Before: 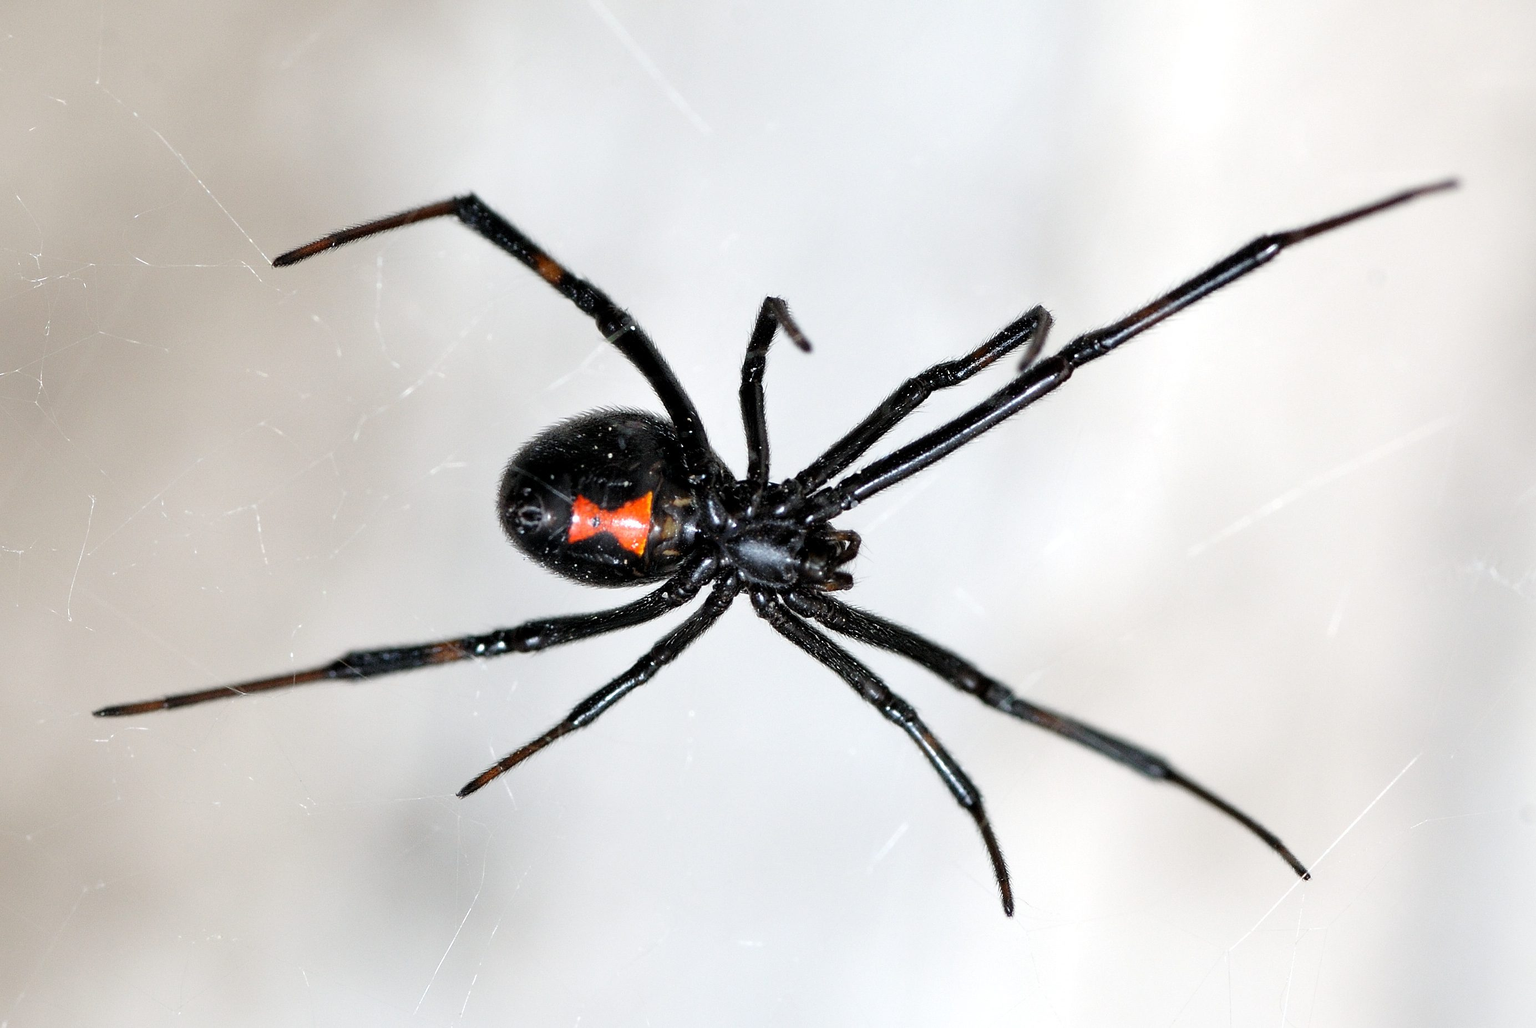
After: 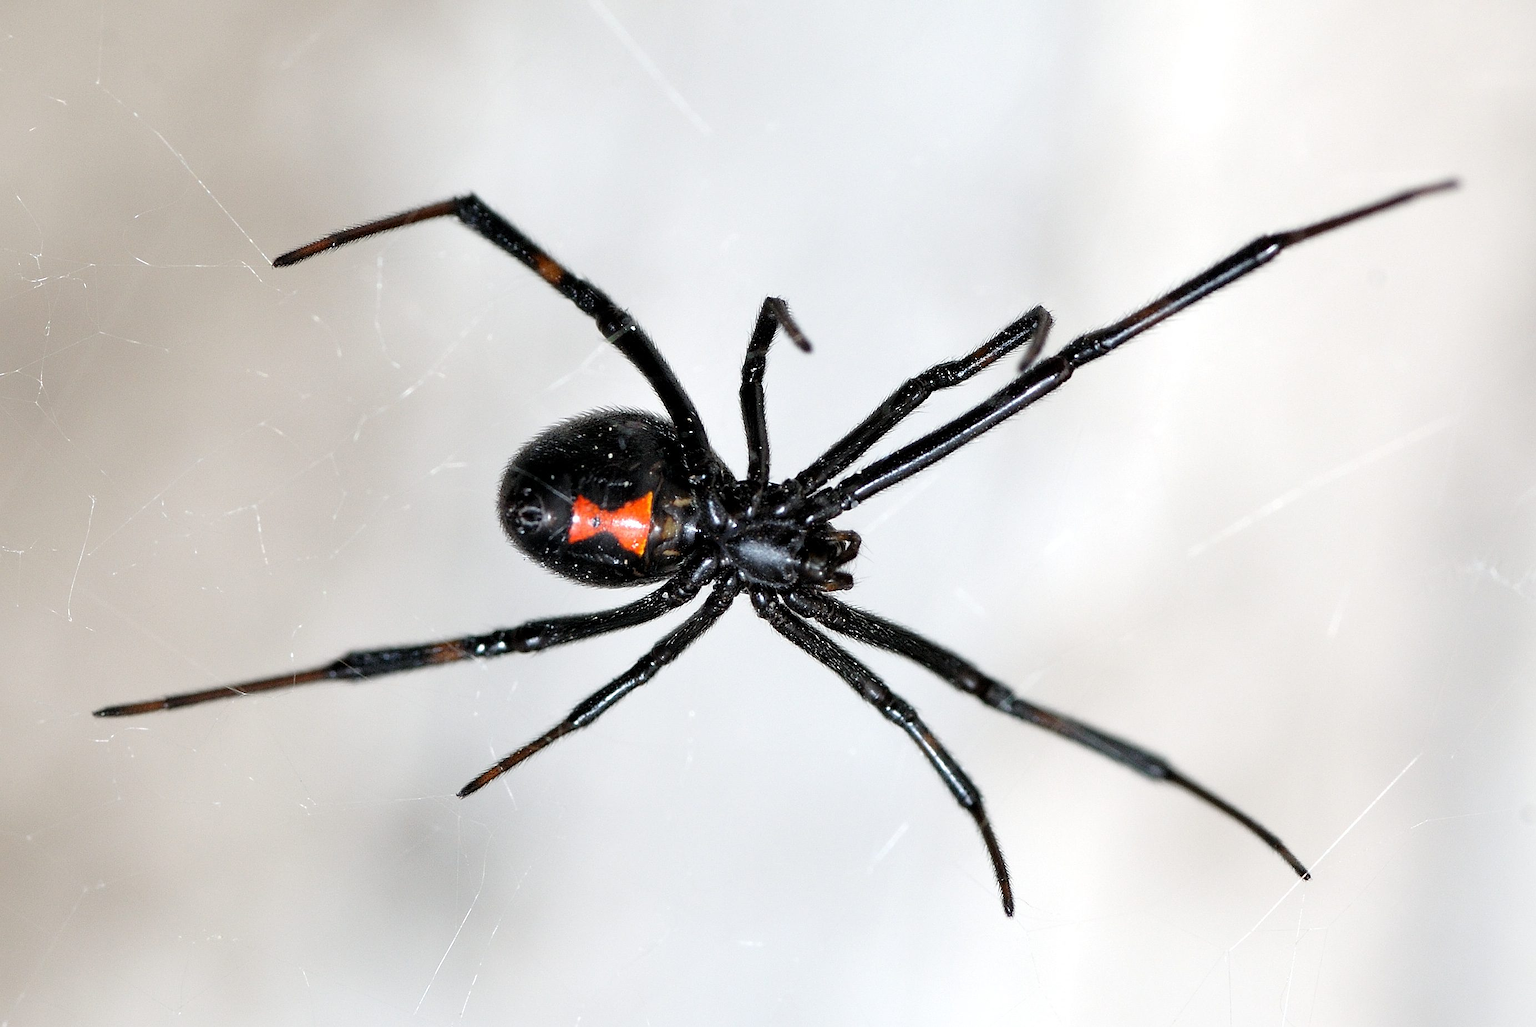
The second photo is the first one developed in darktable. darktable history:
sharpen: radius 1.262, amount 0.303, threshold 0.073
